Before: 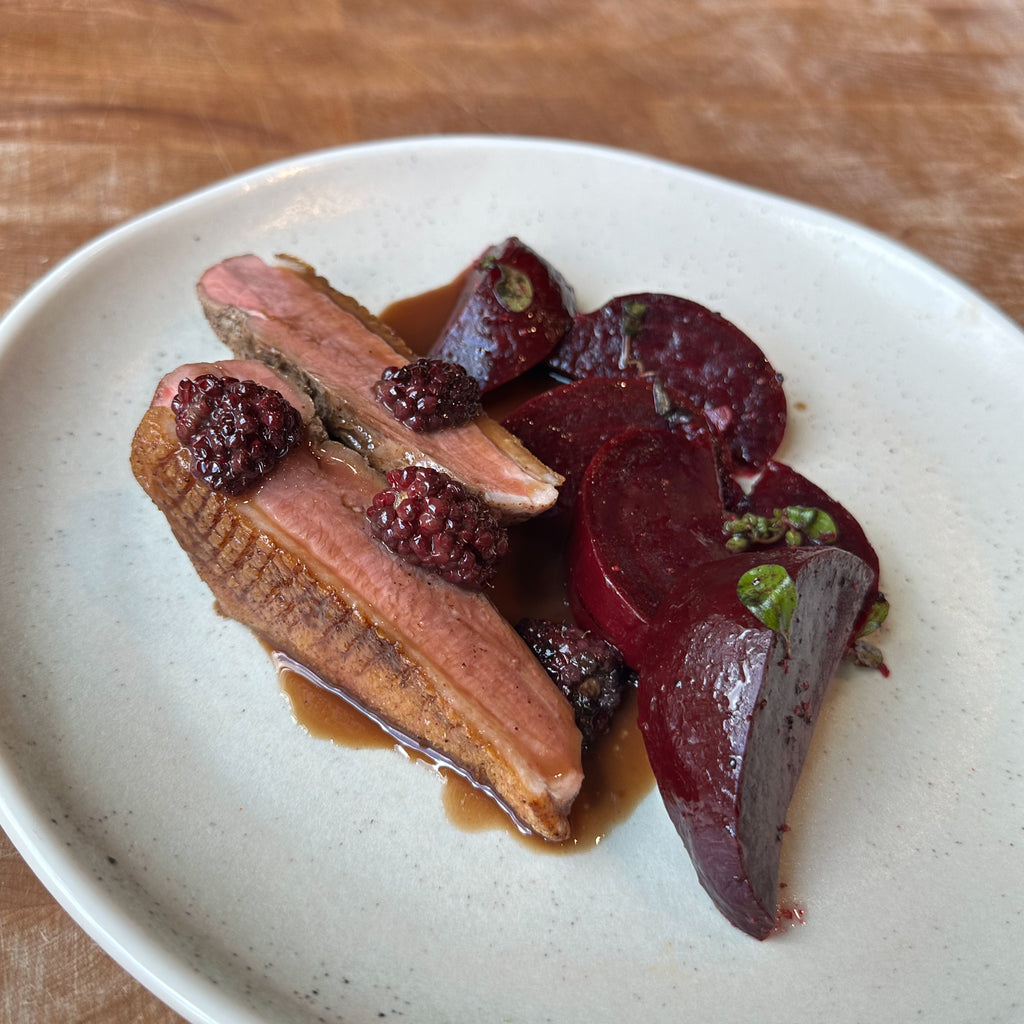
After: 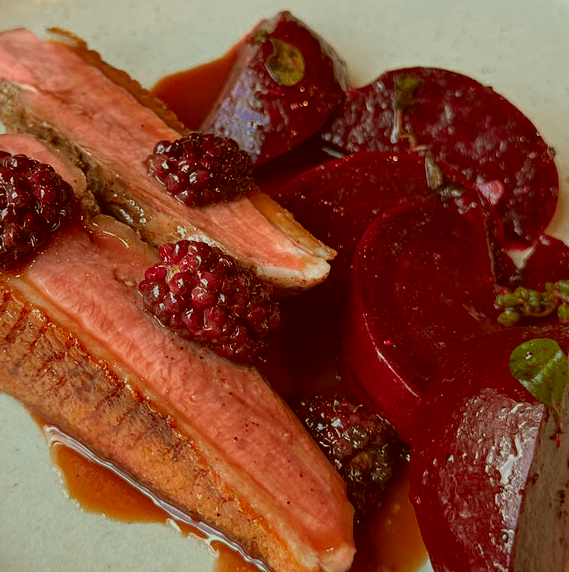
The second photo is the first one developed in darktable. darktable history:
crop and rotate: left 22.268%, top 22.143%, right 22.164%, bottom 21.992%
color zones: curves: ch0 [(0, 0.553) (0.123, 0.58) (0.23, 0.419) (0.468, 0.155) (0.605, 0.132) (0.723, 0.063) (0.833, 0.172) (0.921, 0.468)]; ch1 [(0.025, 0.645) (0.229, 0.584) (0.326, 0.551) (0.537, 0.446) (0.599, 0.911) (0.708, 1) (0.805, 0.944)]; ch2 [(0.086, 0.468) (0.254, 0.464) (0.638, 0.564) (0.702, 0.592) (0.768, 0.564)]
color correction: highlights a* -6.08, highlights b* 9.13, shadows a* 10.32, shadows b* 23.99
exposure: exposure -0.321 EV, compensate highlight preservation false
